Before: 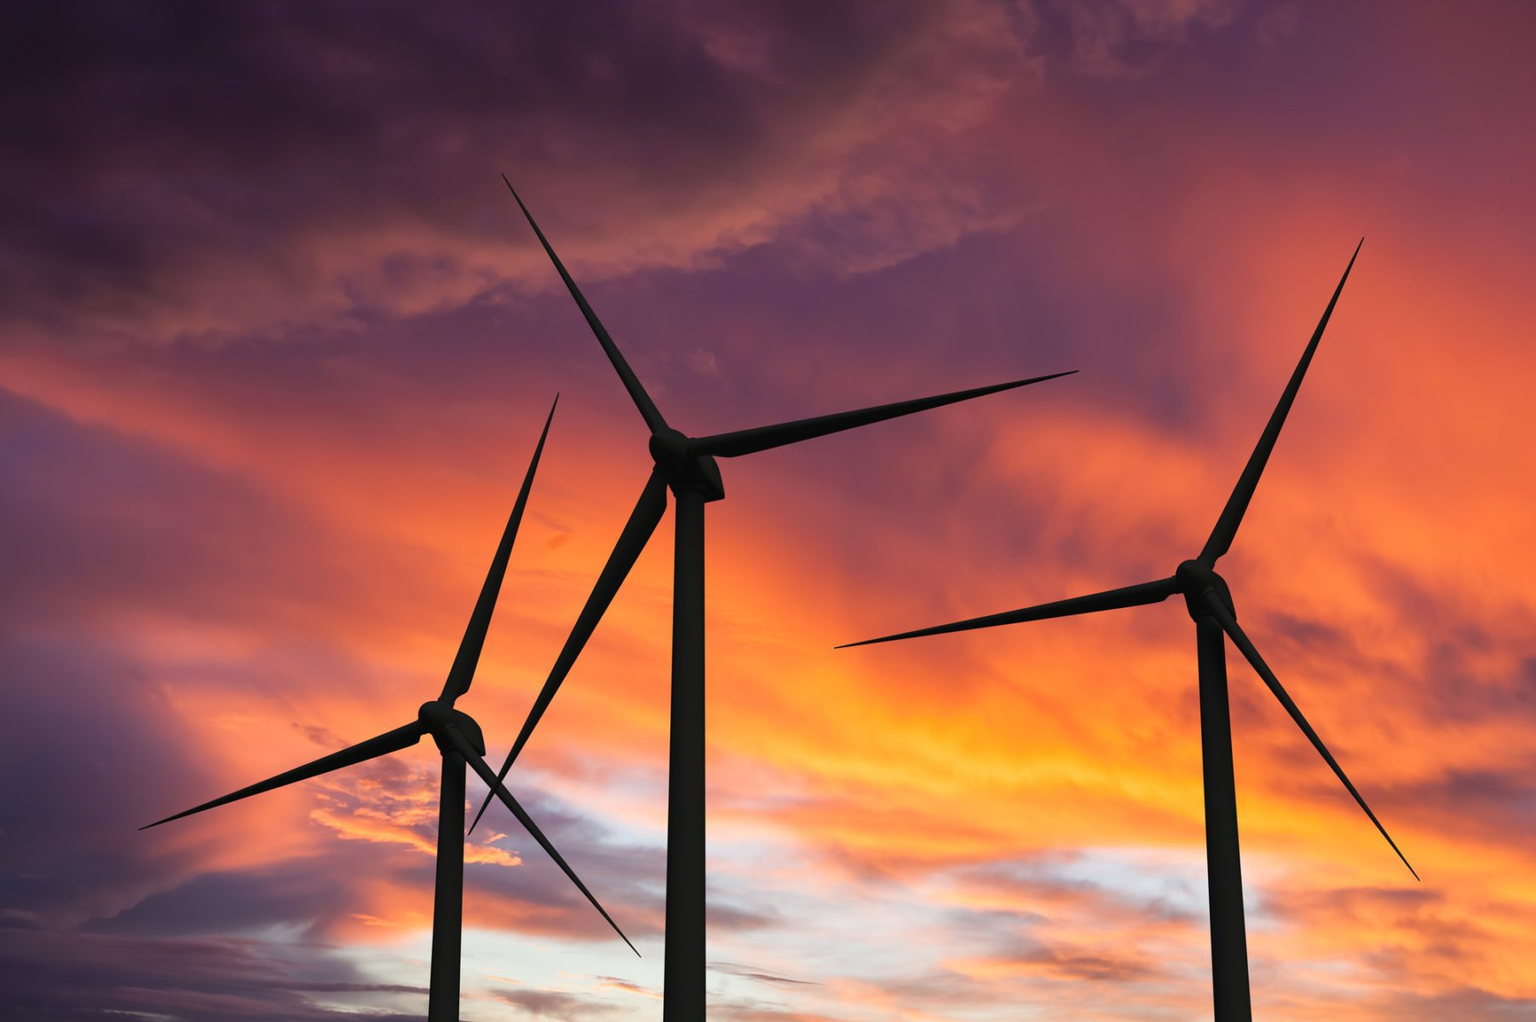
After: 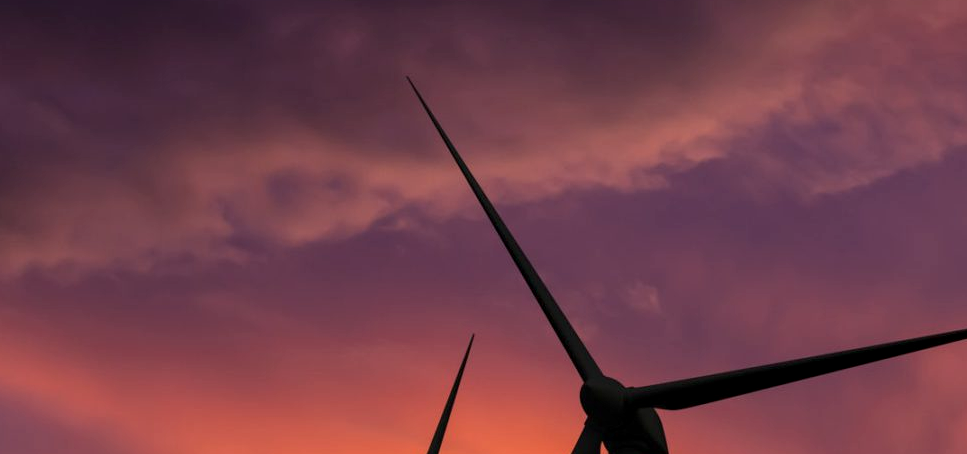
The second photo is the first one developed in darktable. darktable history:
local contrast: on, module defaults
crop: left 10.121%, top 10.631%, right 36.218%, bottom 51.526%
